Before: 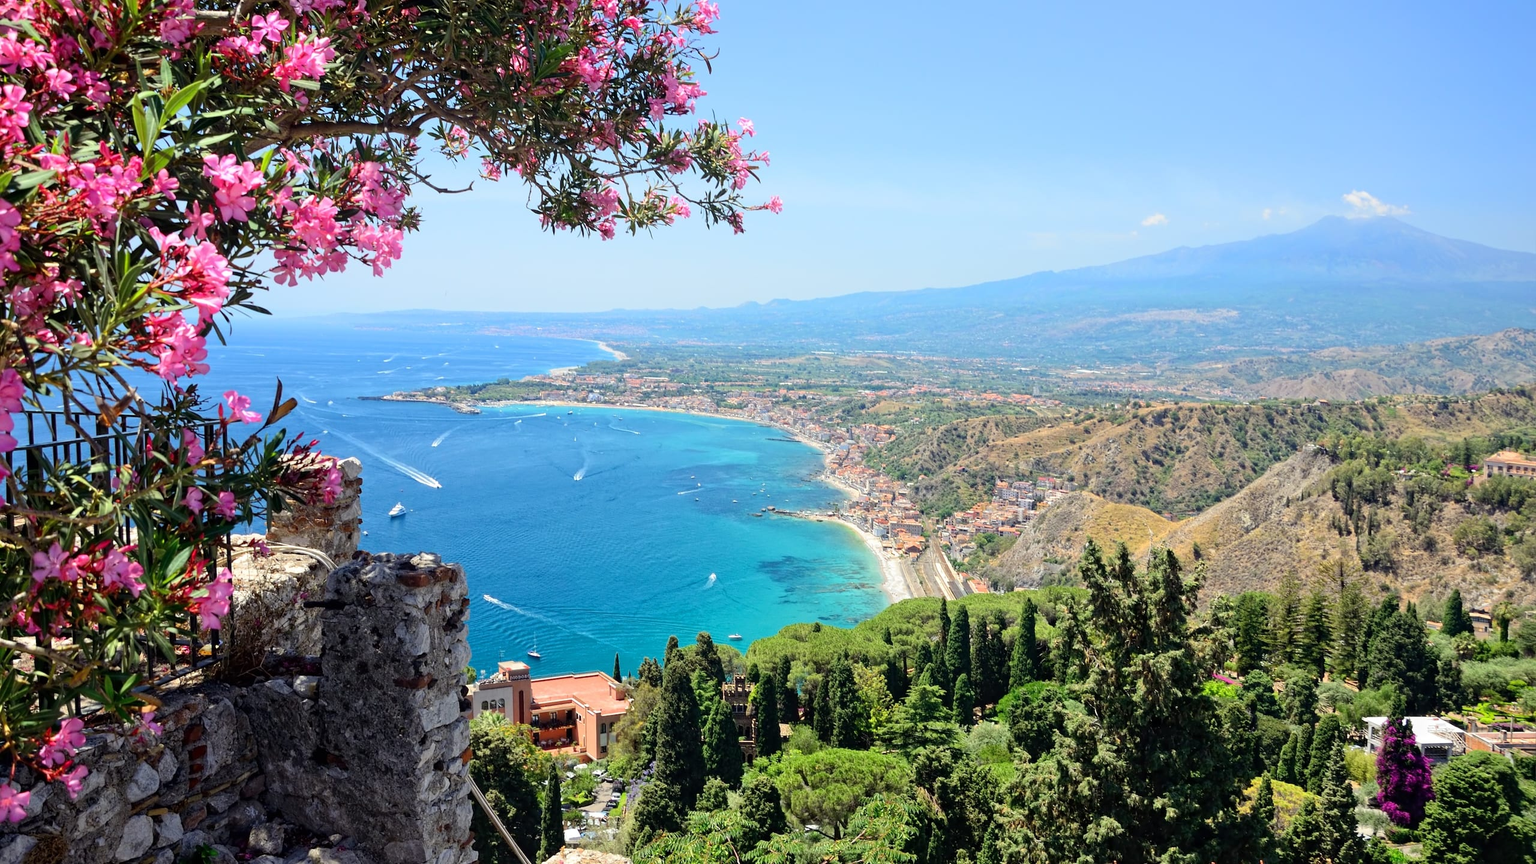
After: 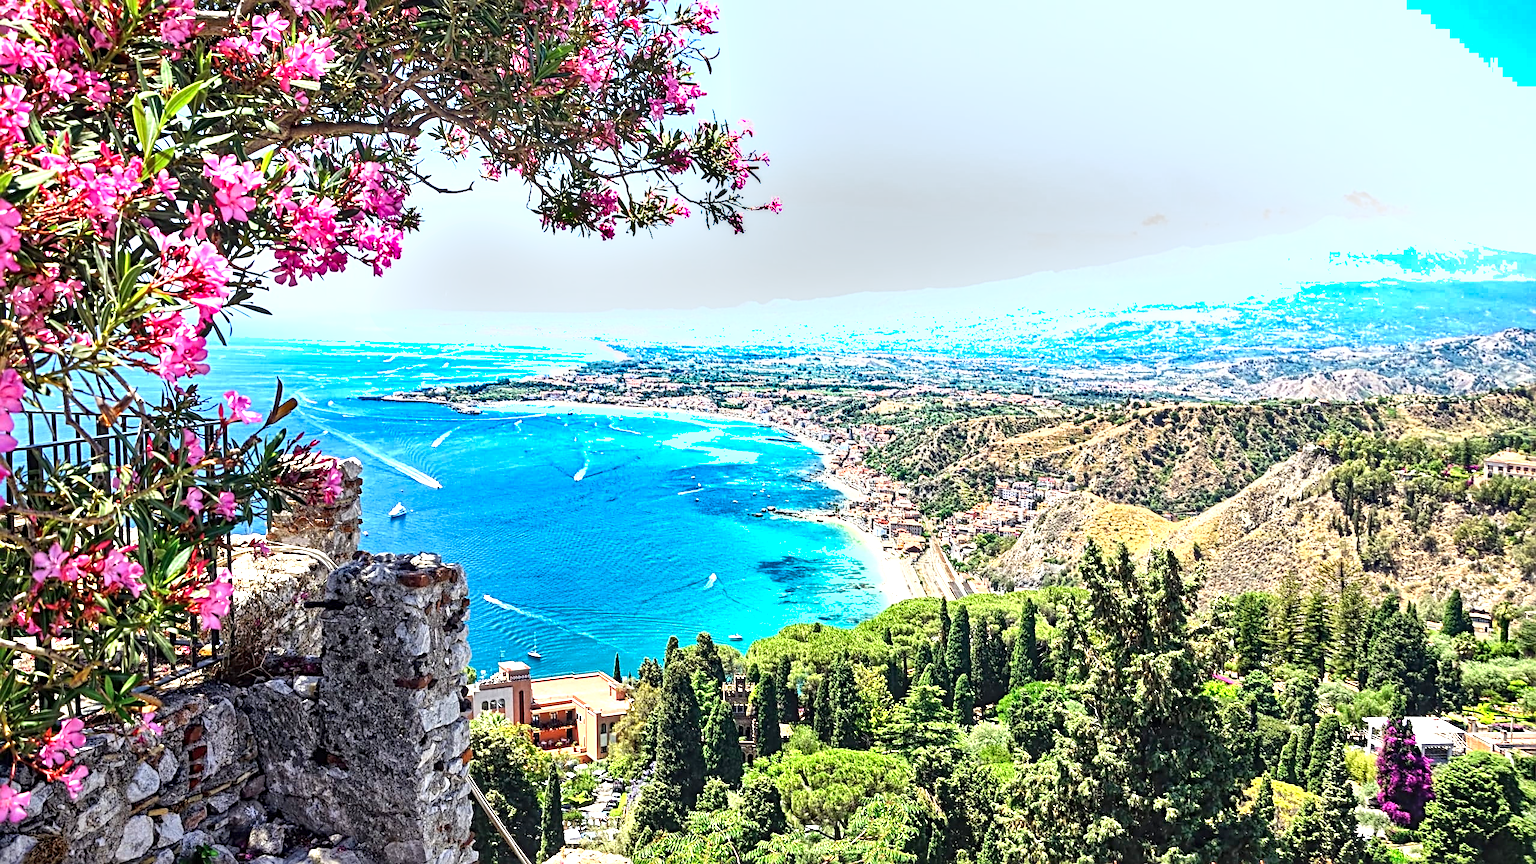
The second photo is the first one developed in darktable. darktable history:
local contrast: on, module defaults
shadows and highlights: shadows 60, highlights -60.23, soften with gaussian
sharpen: radius 4
exposure: black level correction 0, exposure 1.173 EV, compensate exposure bias true, compensate highlight preservation false
